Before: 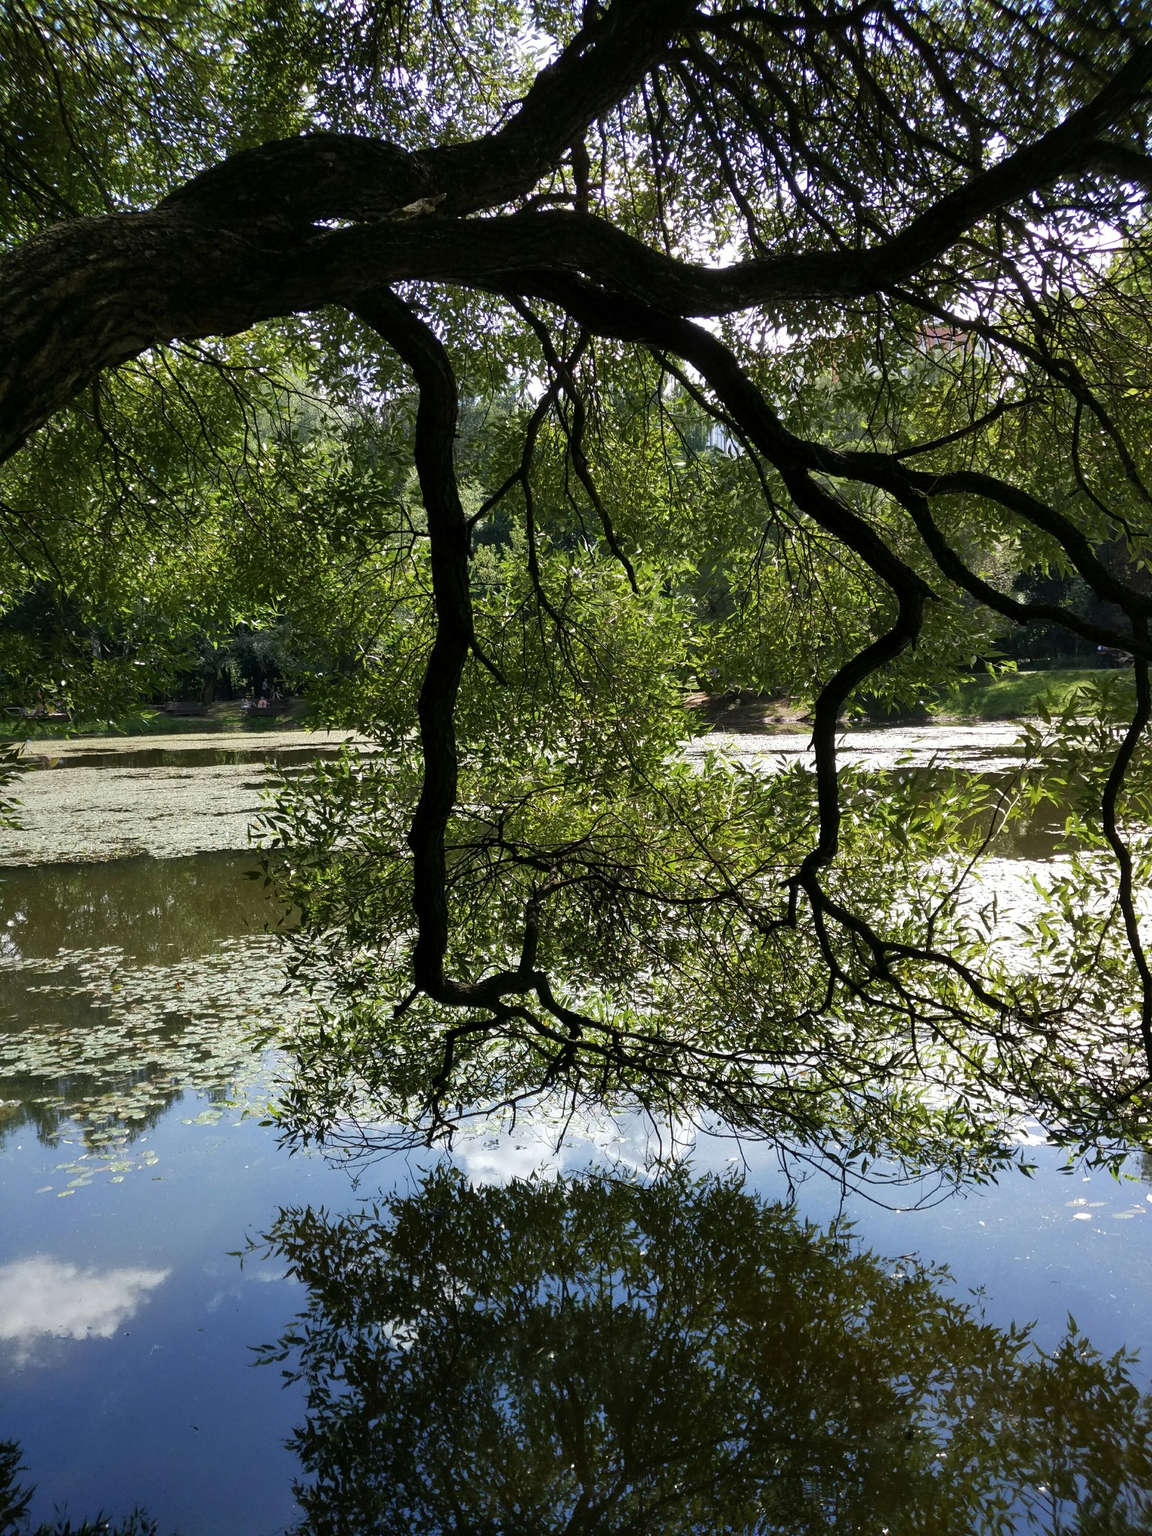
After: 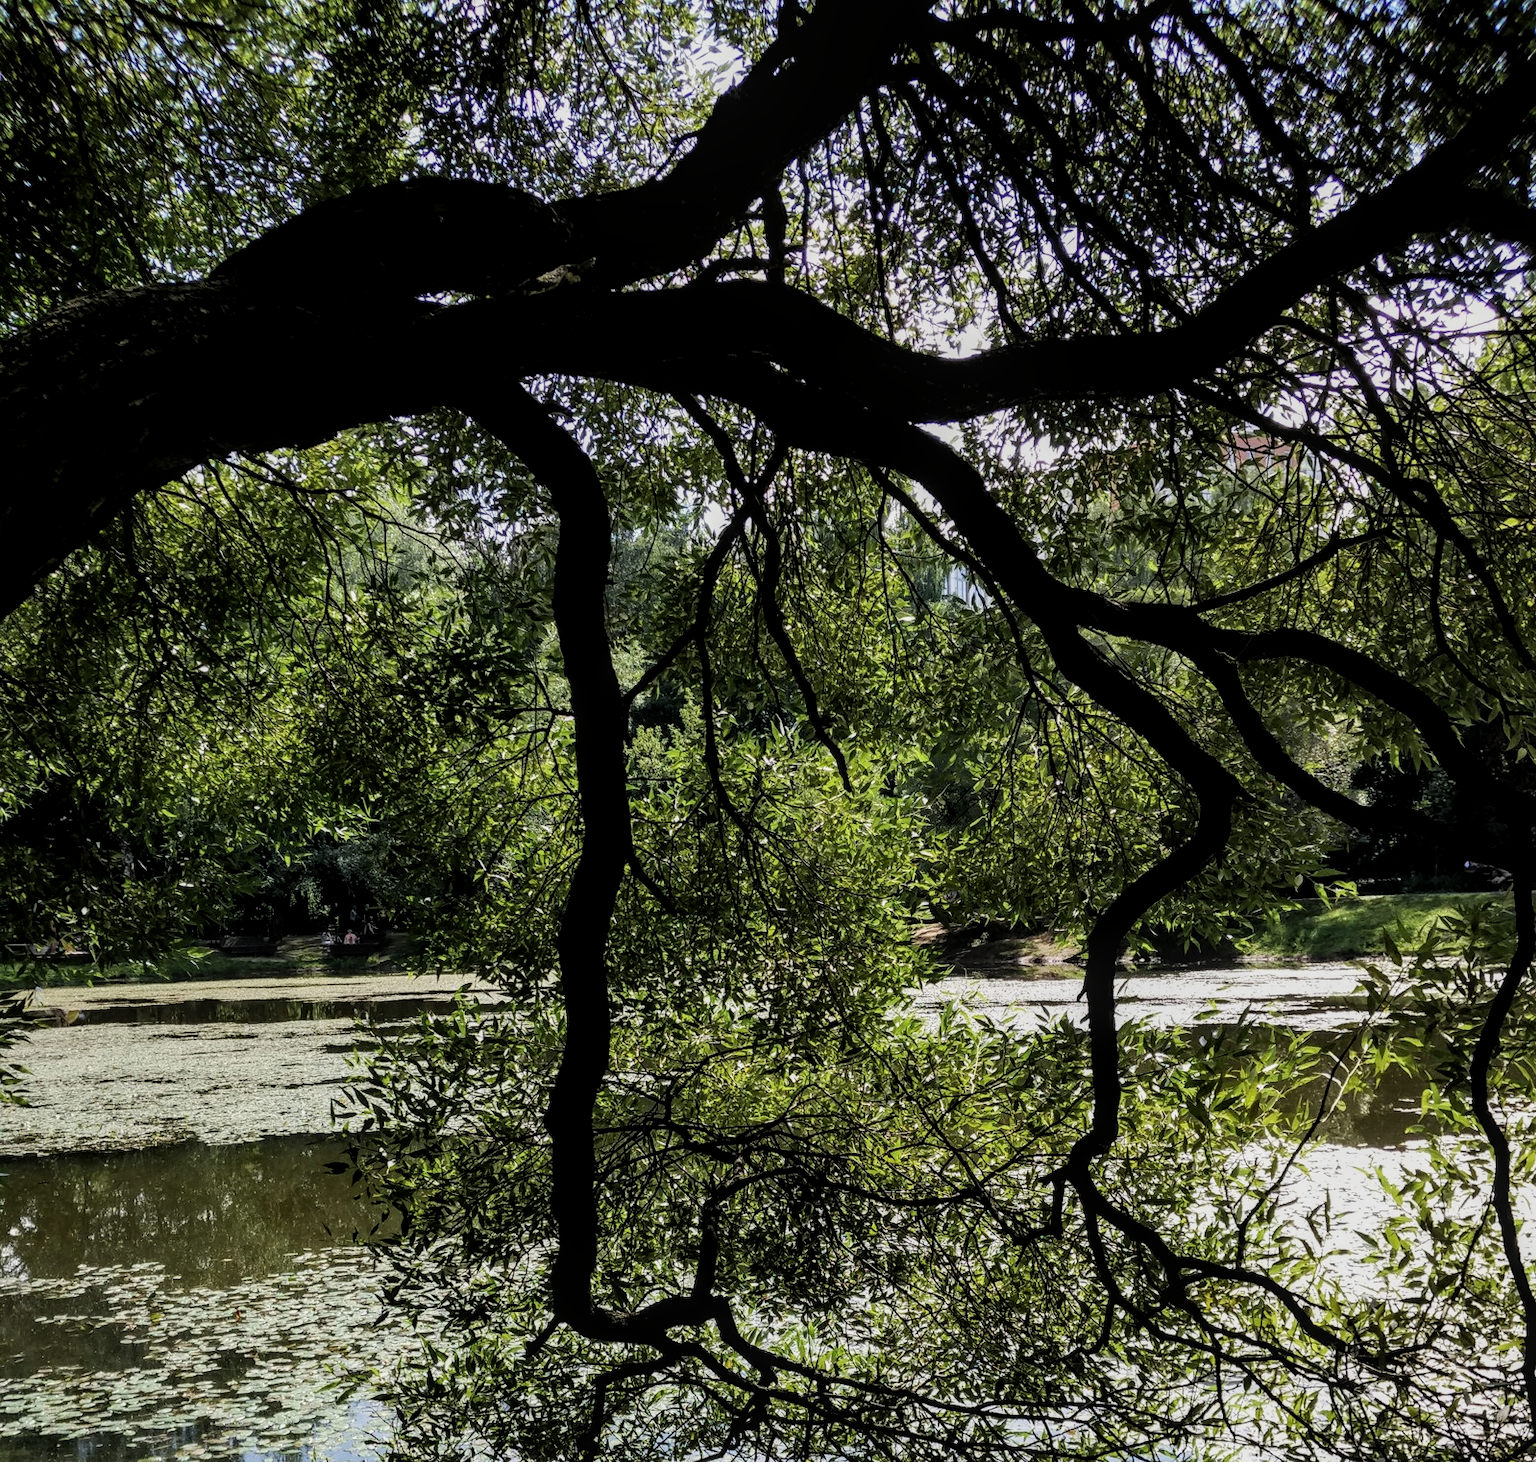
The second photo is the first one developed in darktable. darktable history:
exposure: exposure -0.054 EV, compensate highlight preservation false
crop: right 0%, bottom 28.625%
filmic rgb: black relative exposure -11.84 EV, white relative exposure 5.42 EV, hardness 4.5, latitude 50.14%, contrast 1.142
local contrast: on, module defaults
